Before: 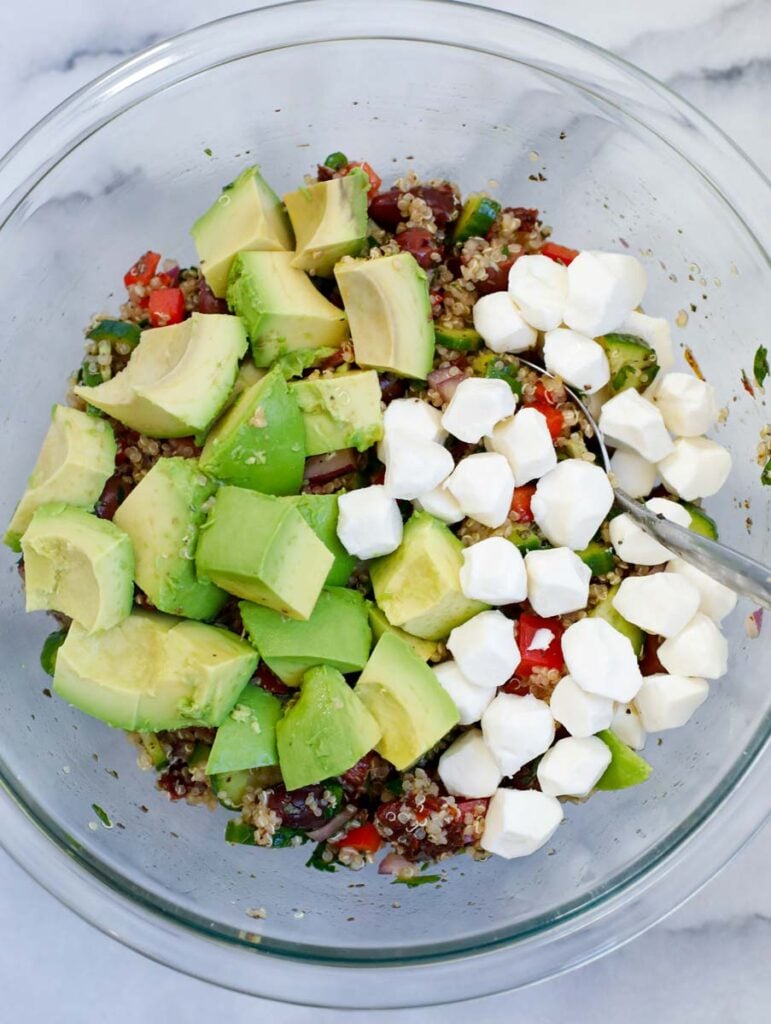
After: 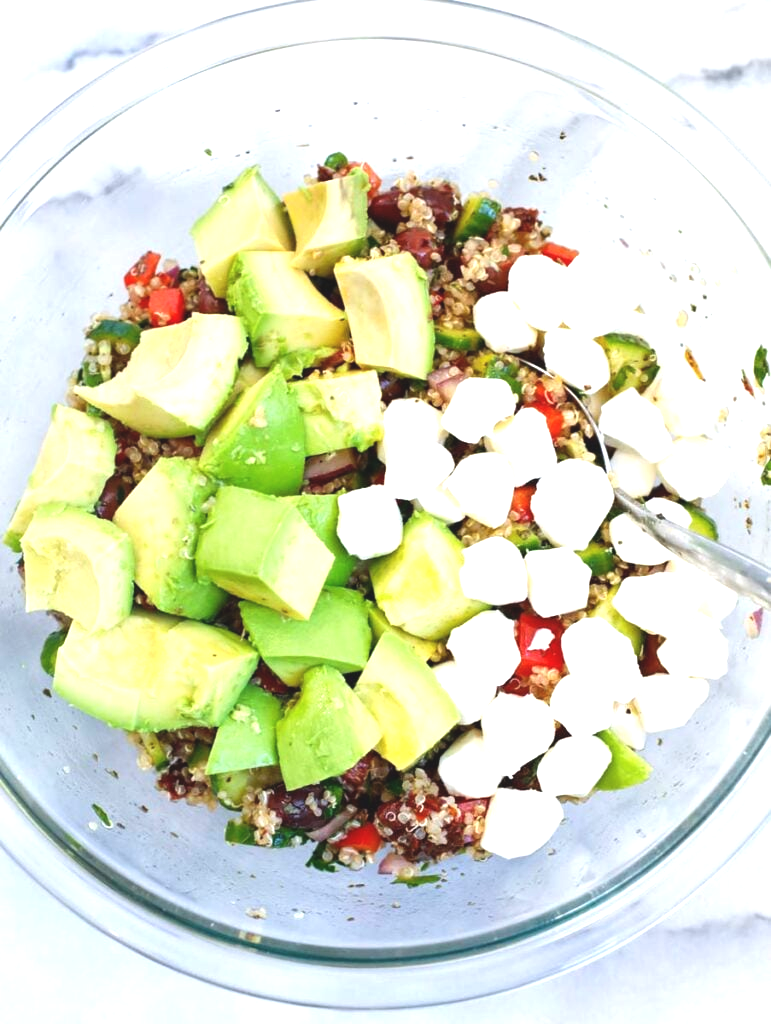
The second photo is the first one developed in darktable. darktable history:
exposure: black level correction -0.005, exposure 1.004 EV, compensate highlight preservation false
